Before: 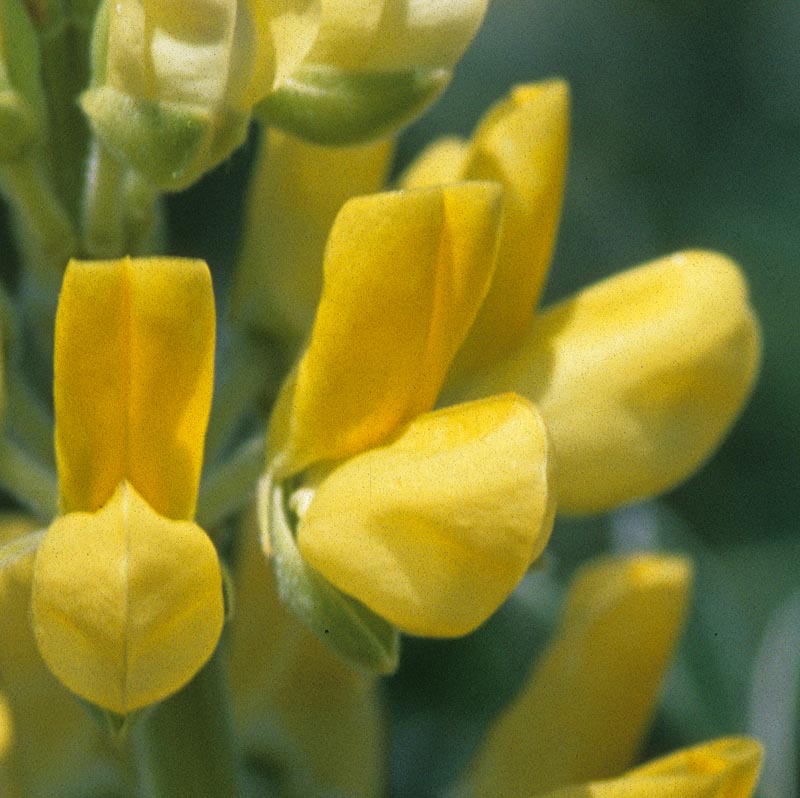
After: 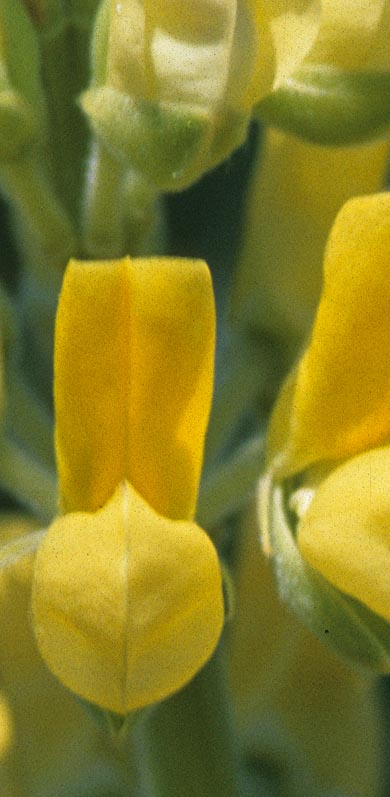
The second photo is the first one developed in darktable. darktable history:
crop and rotate: left 0.061%, top 0%, right 51.125%
